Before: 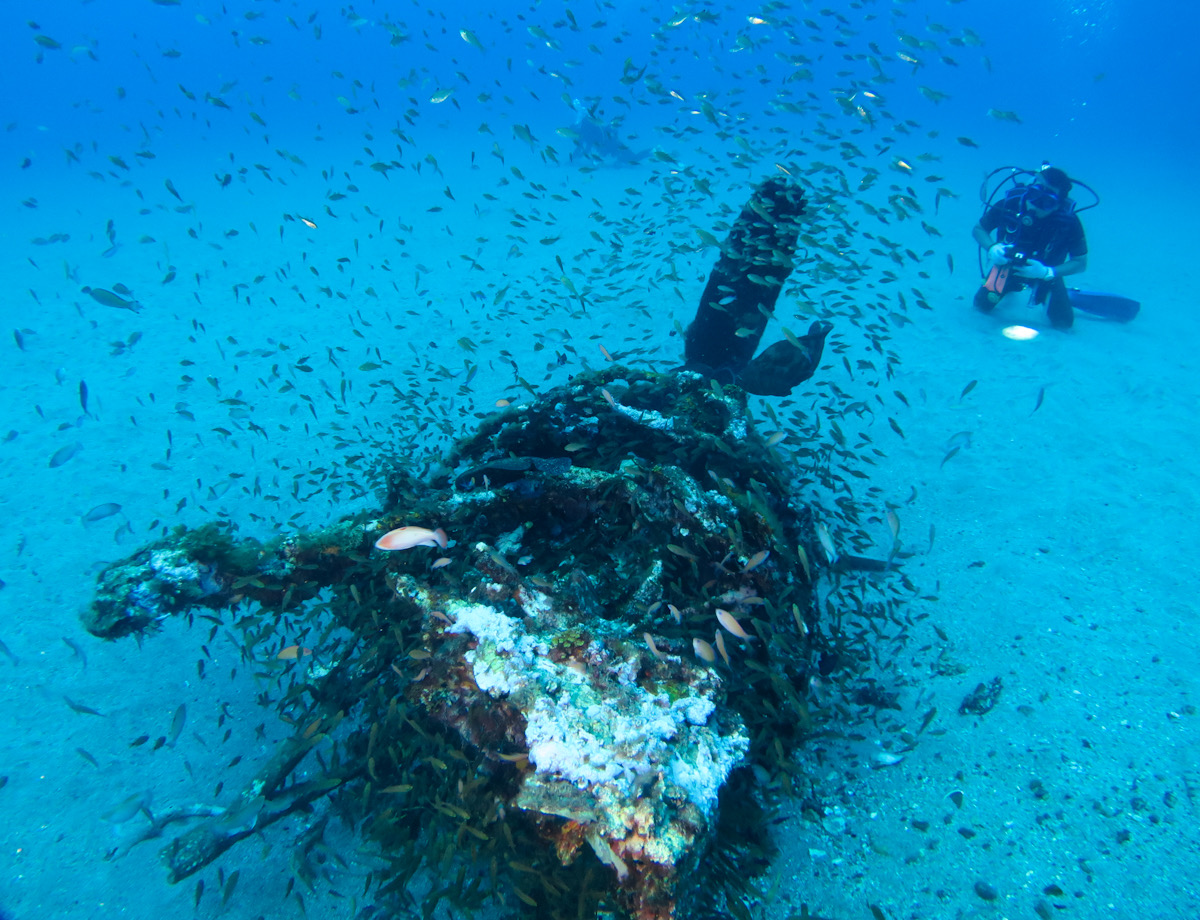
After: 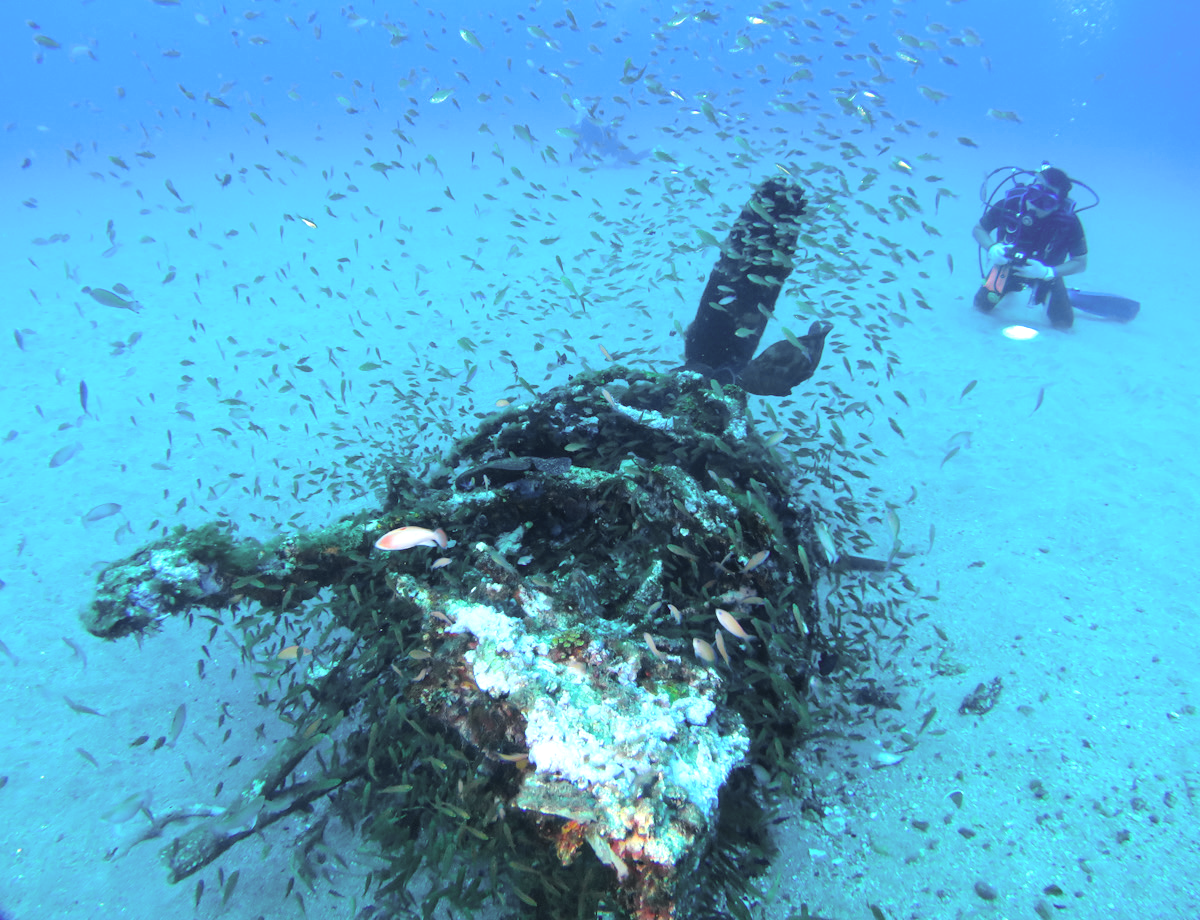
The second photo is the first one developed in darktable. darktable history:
exposure: black level correction 0, exposure 0.7 EV, compensate exposure bias true, compensate highlight preservation false
tone curve: curves: ch0 [(0, 0.013) (0.036, 0.035) (0.274, 0.288) (0.504, 0.536) (0.844, 0.84) (1, 0.97)]; ch1 [(0, 0) (0.389, 0.403) (0.462, 0.48) (0.499, 0.5) (0.522, 0.534) (0.567, 0.588) (0.626, 0.645) (0.749, 0.781) (1, 1)]; ch2 [(0, 0) (0.457, 0.486) (0.5, 0.501) (0.533, 0.539) (0.599, 0.6) (0.704, 0.732) (1, 1)], color space Lab, independent channels, preserve colors none
